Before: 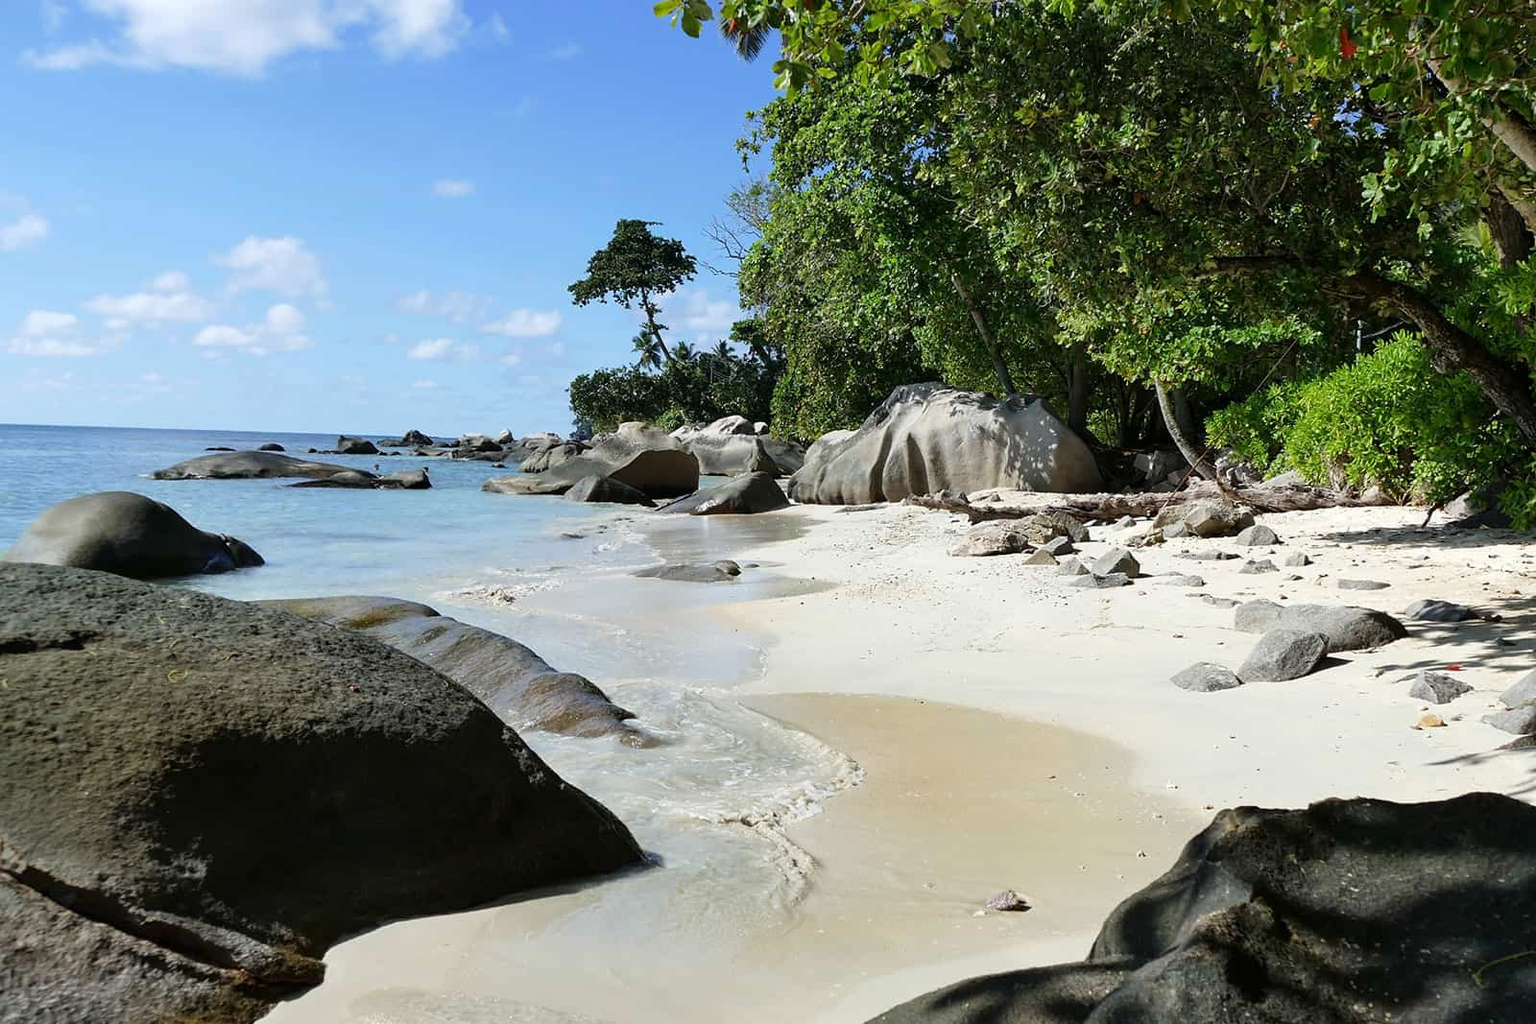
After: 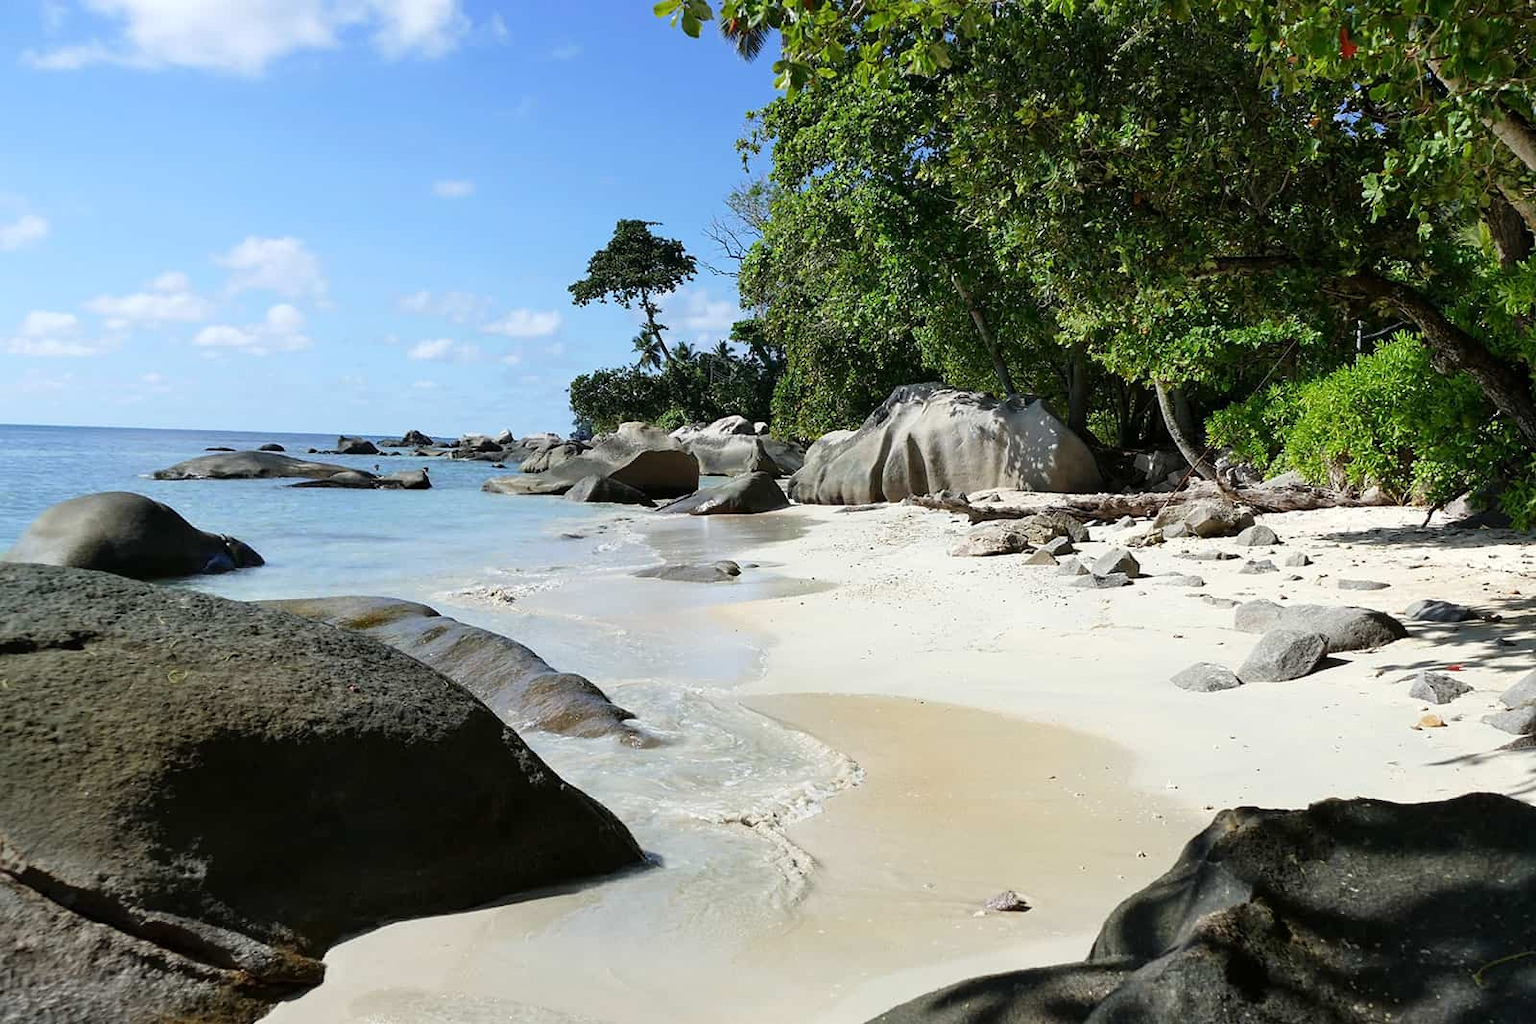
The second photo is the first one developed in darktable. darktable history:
shadows and highlights: radius 90.21, shadows -13.71, white point adjustment 0.251, highlights 33.16, compress 48.34%, soften with gaussian
